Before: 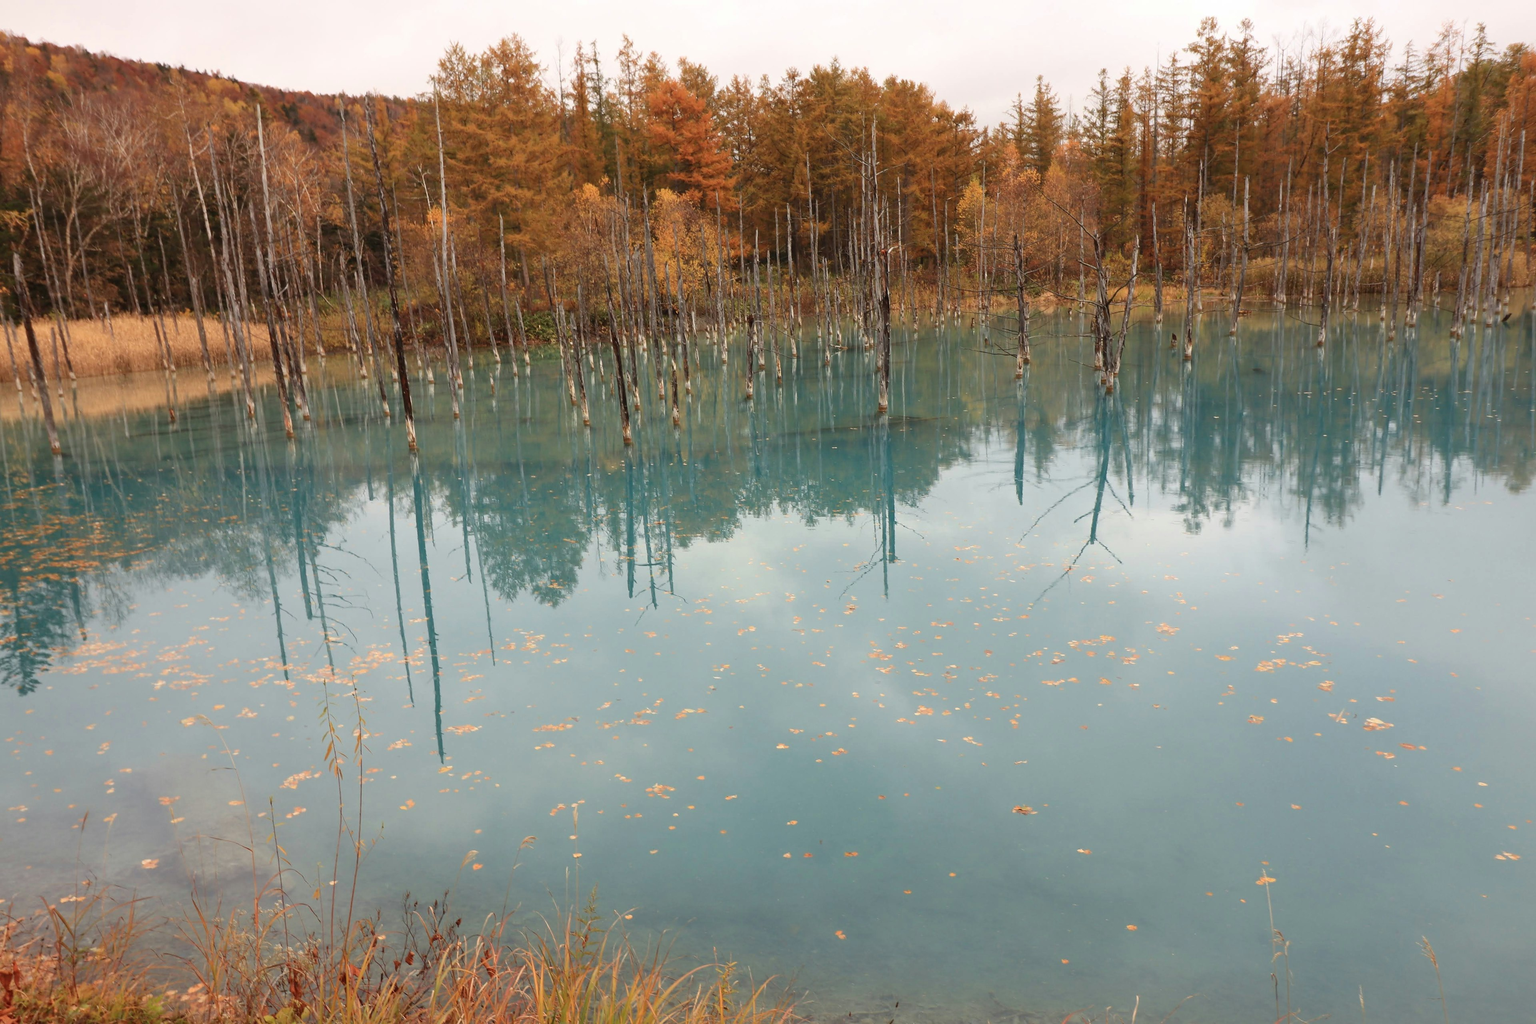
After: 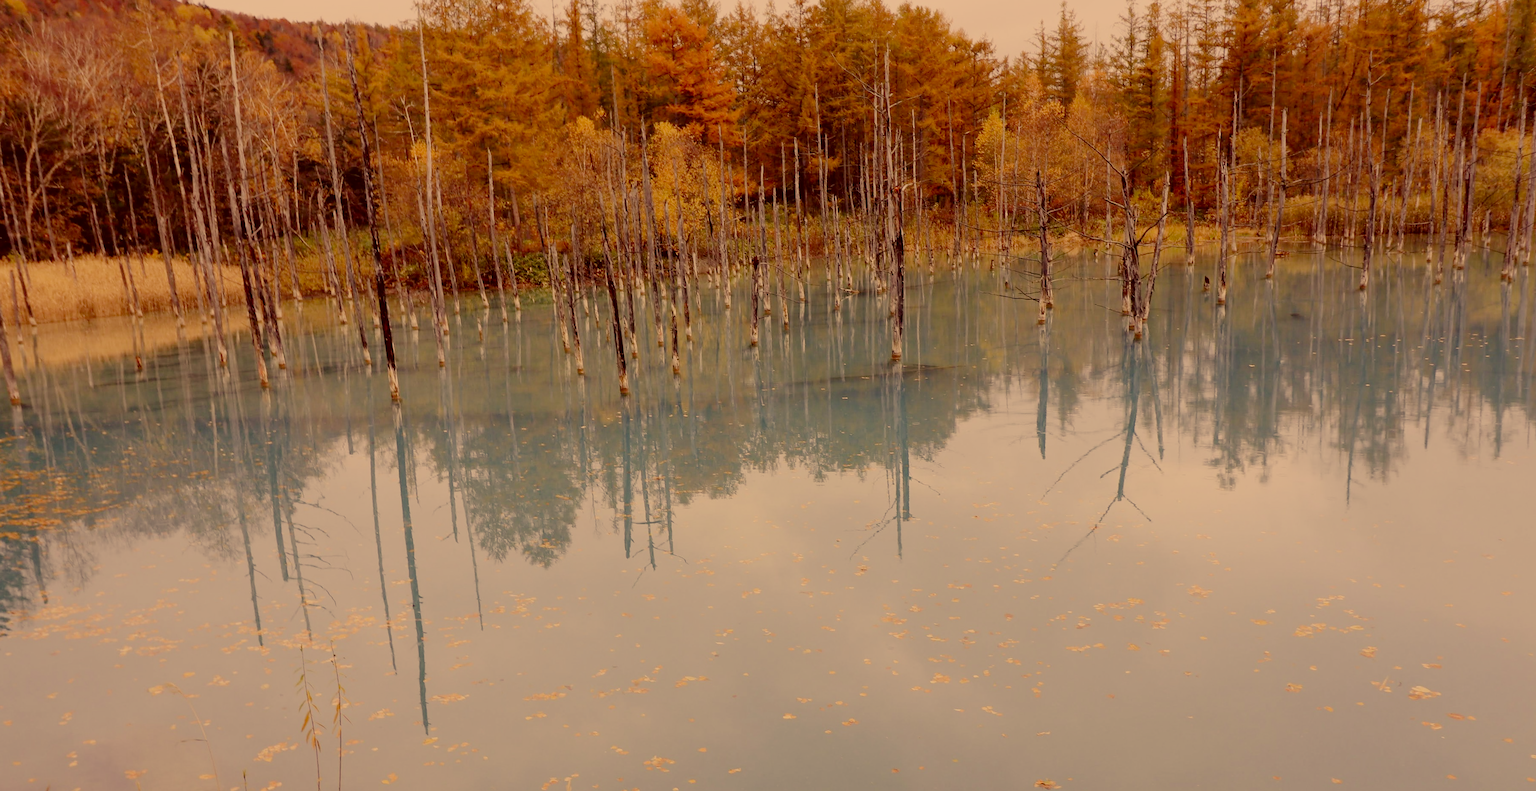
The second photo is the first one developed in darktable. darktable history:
color correction: highlights a* 10.12, highlights b* 39.04, shadows a* 14.62, shadows b* 3.37
white balance: red 0.967, blue 1.119, emerald 0.756
crop: left 2.737%, top 7.287%, right 3.421%, bottom 20.179%
filmic rgb: middle gray luminance 18%, black relative exposure -7.5 EV, white relative exposure 8.5 EV, threshold 6 EV, target black luminance 0%, hardness 2.23, latitude 18.37%, contrast 0.878, highlights saturation mix 5%, shadows ↔ highlights balance 10.15%, add noise in highlights 0, preserve chrominance no, color science v3 (2019), use custom middle-gray values true, iterations of high-quality reconstruction 0, contrast in highlights soft, enable highlight reconstruction true
